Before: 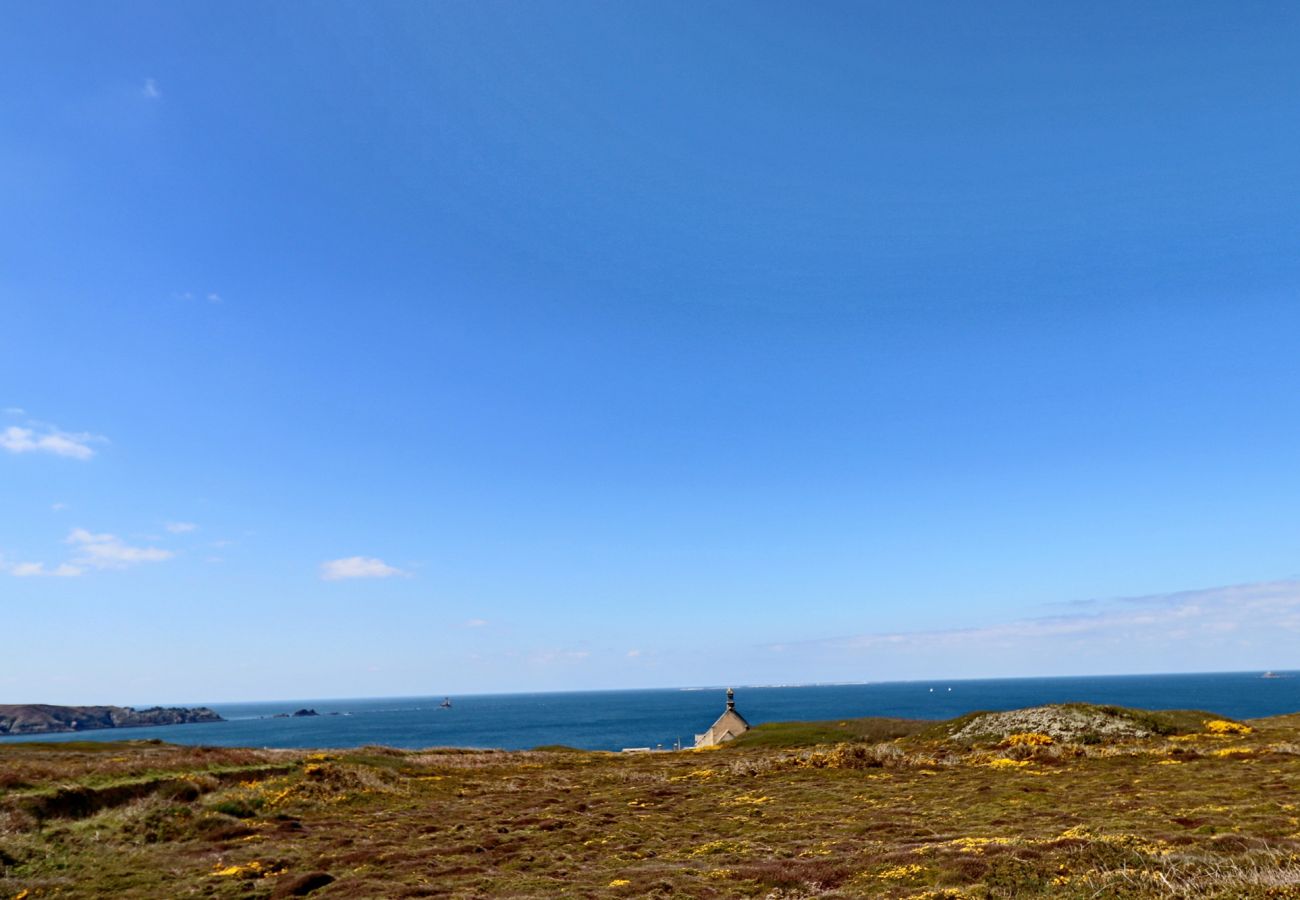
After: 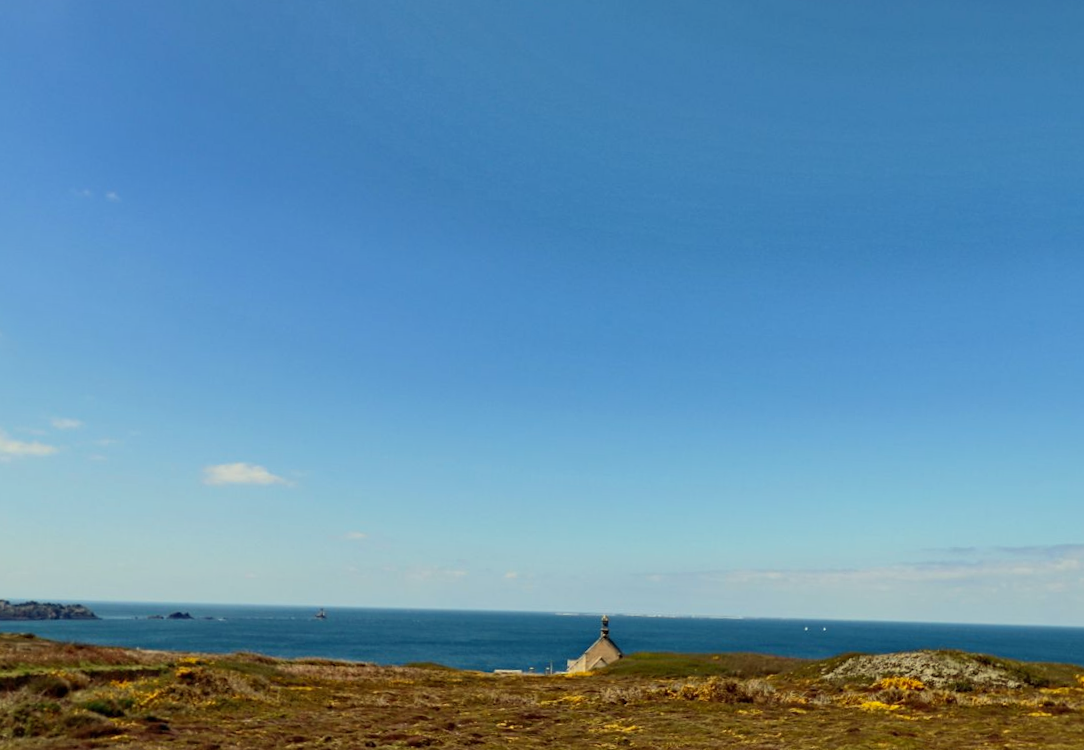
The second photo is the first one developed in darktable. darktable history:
color correction: highlights a* -4.73, highlights b* 5.06, saturation 0.97
white balance: red 1.029, blue 0.92
crop and rotate: angle -3.27°, left 5.211%, top 5.211%, right 4.607%, bottom 4.607%
shadows and highlights: shadows 25, white point adjustment -3, highlights -30
